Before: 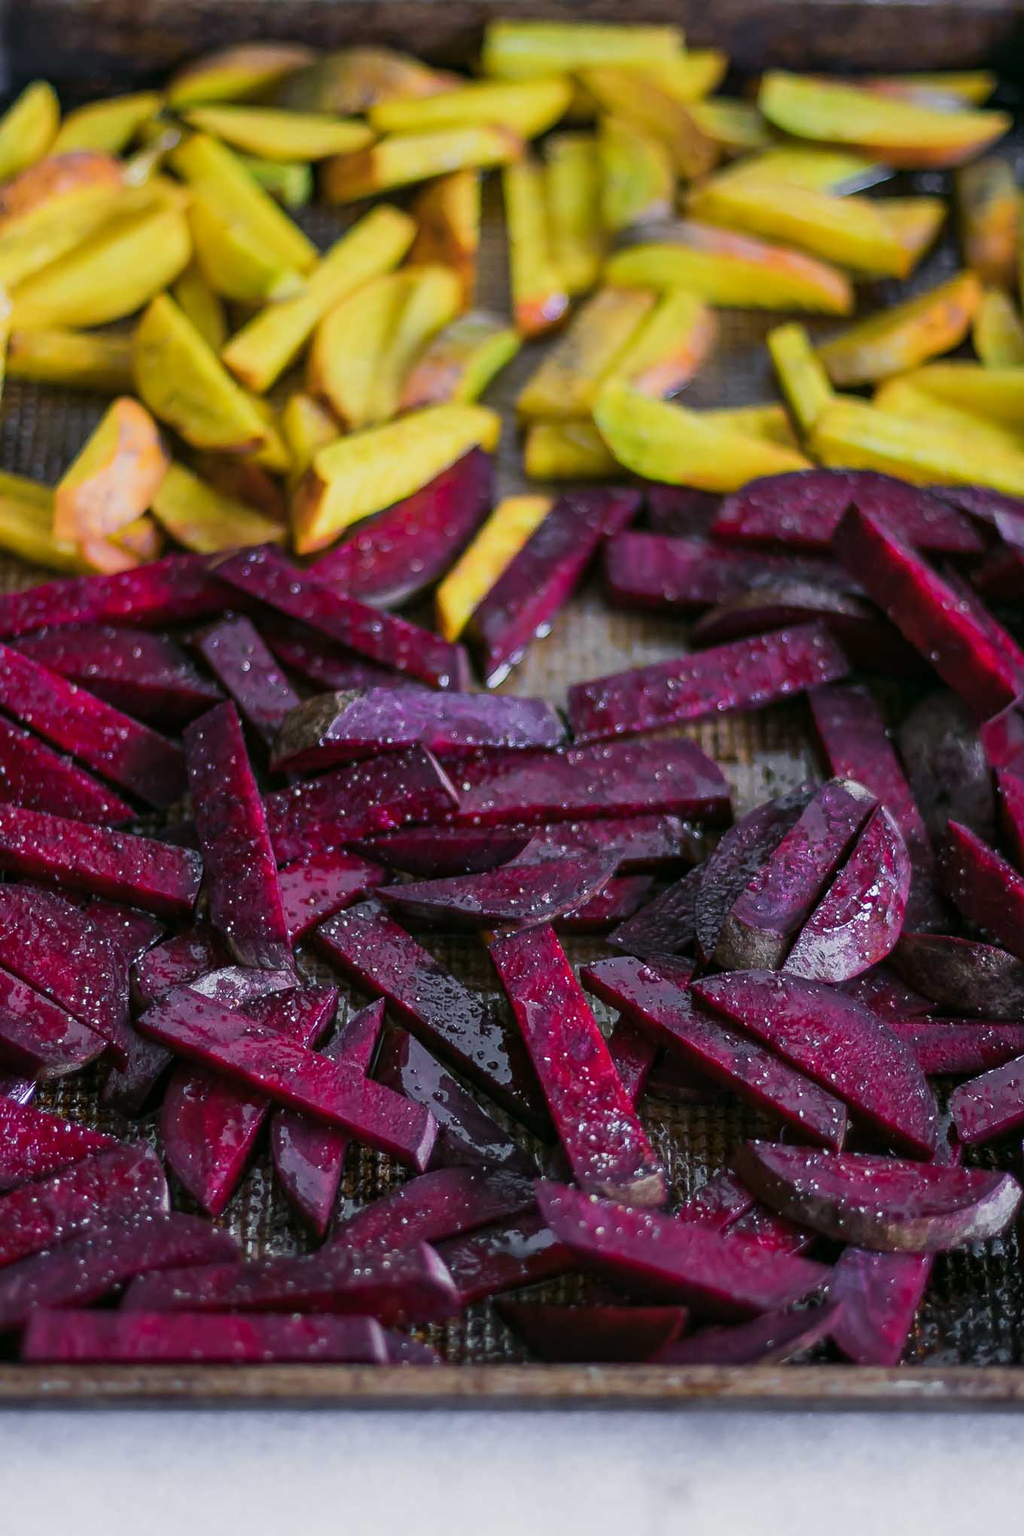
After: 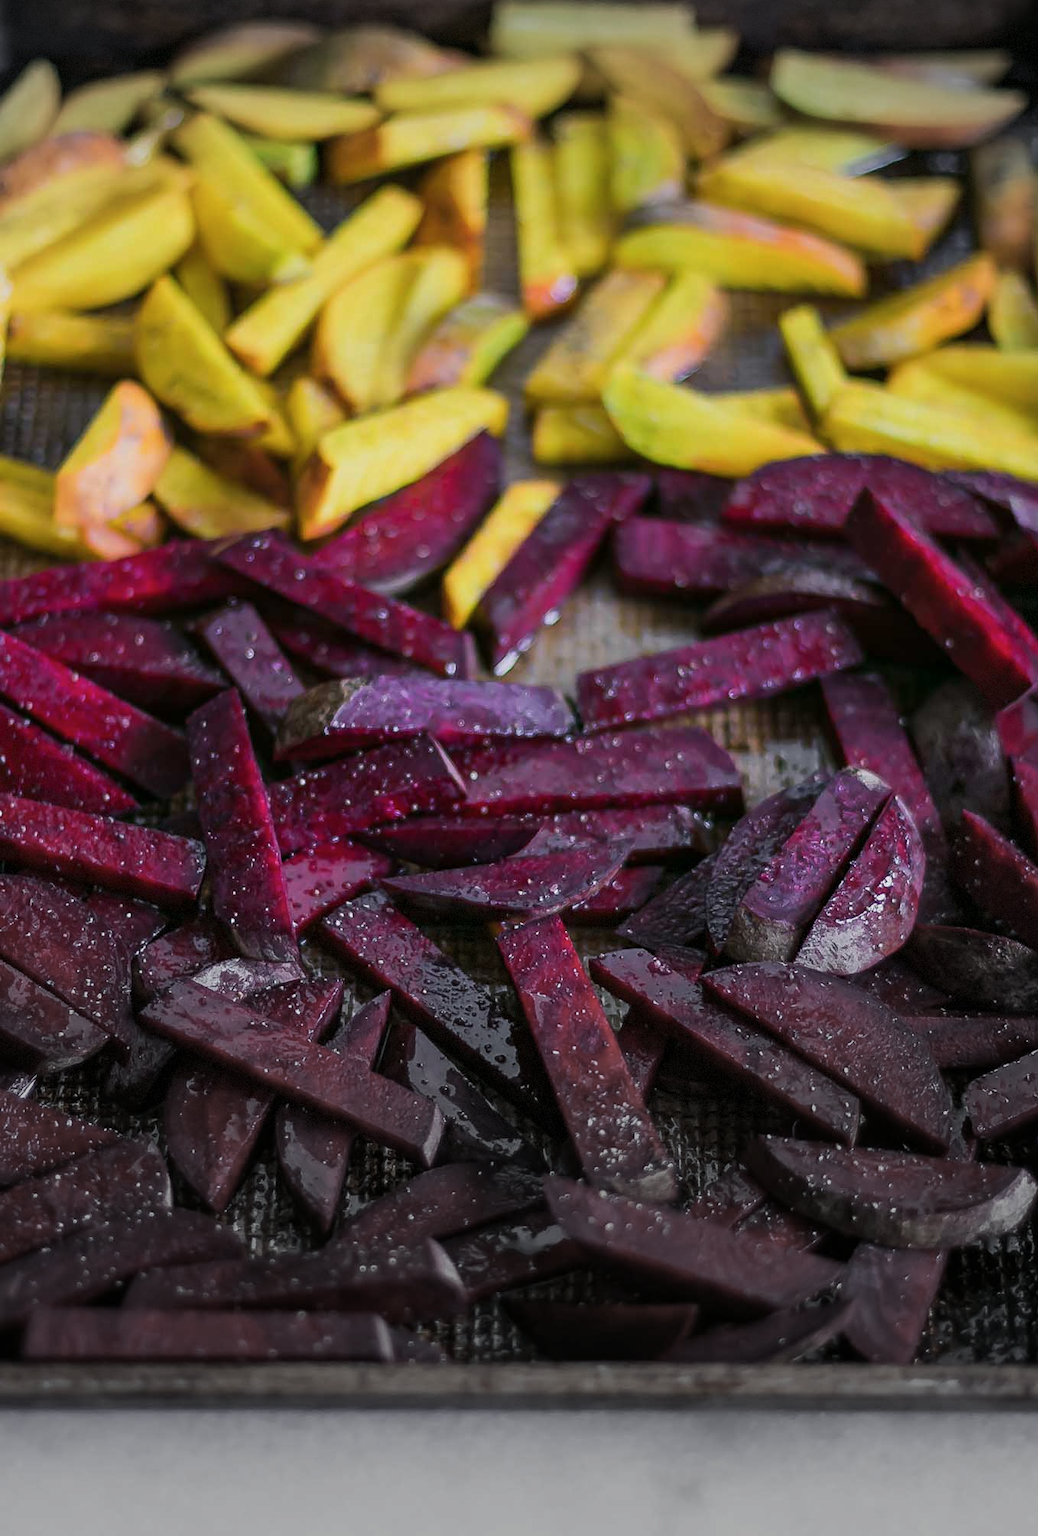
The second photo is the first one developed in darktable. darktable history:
contrast brightness saturation: saturation -0.05
vignetting: fall-off start 70.57%, brightness -0.44, saturation -0.688, center (-0.069, -0.313), width/height ratio 1.334, dithering 8-bit output
crop: top 1.507%, right 0.097%
